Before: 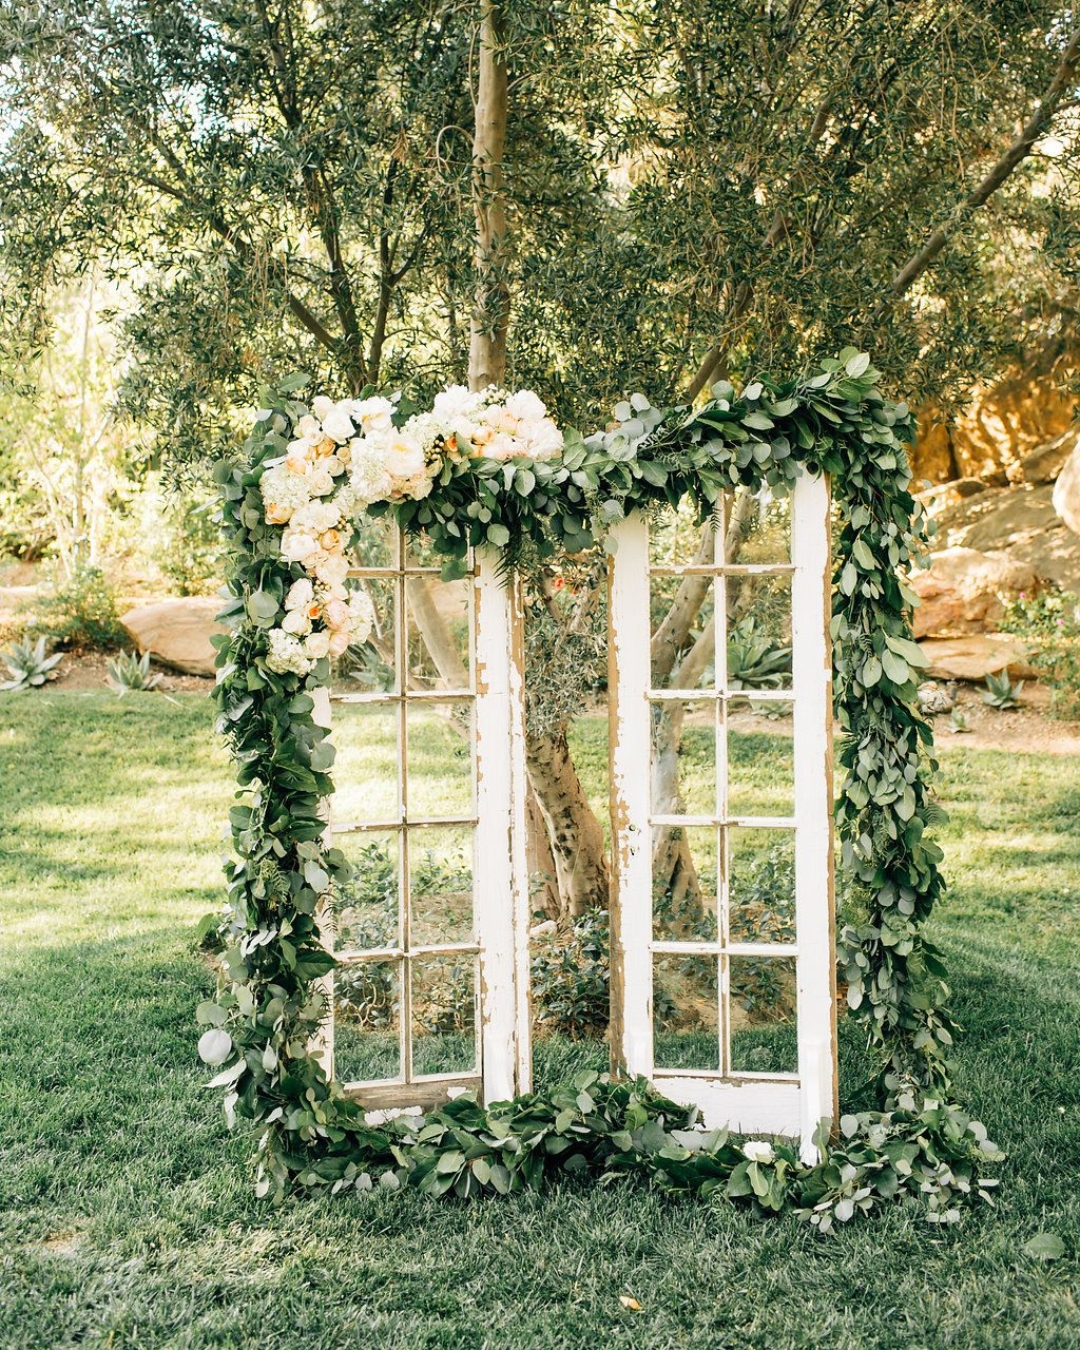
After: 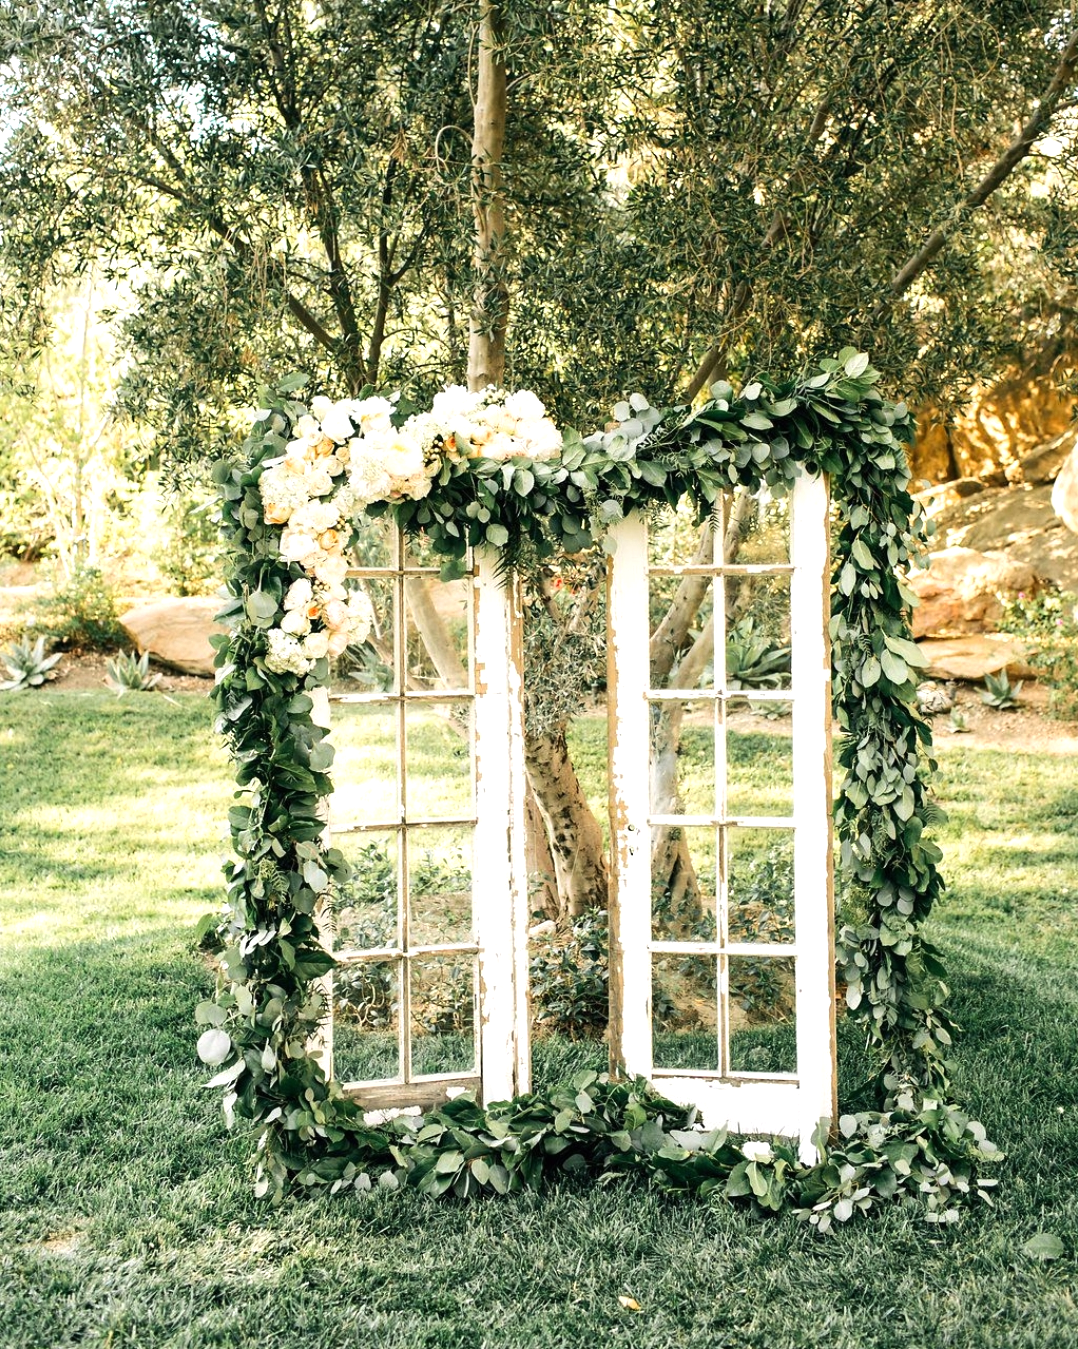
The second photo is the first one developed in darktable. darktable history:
crop and rotate: left 0.126%
tone equalizer: -8 EV -0.417 EV, -7 EV -0.389 EV, -6 EV -0.333 EV, -5 EV -0.222 EV, -3 EV 0.222 EV, -2 EV 0.333 EV, -1 EV 0.389 EV, +0 EV 0.417 EV, edges refinement/feathering 500, mask exposure compensation -1.57 EV, preserve details no
